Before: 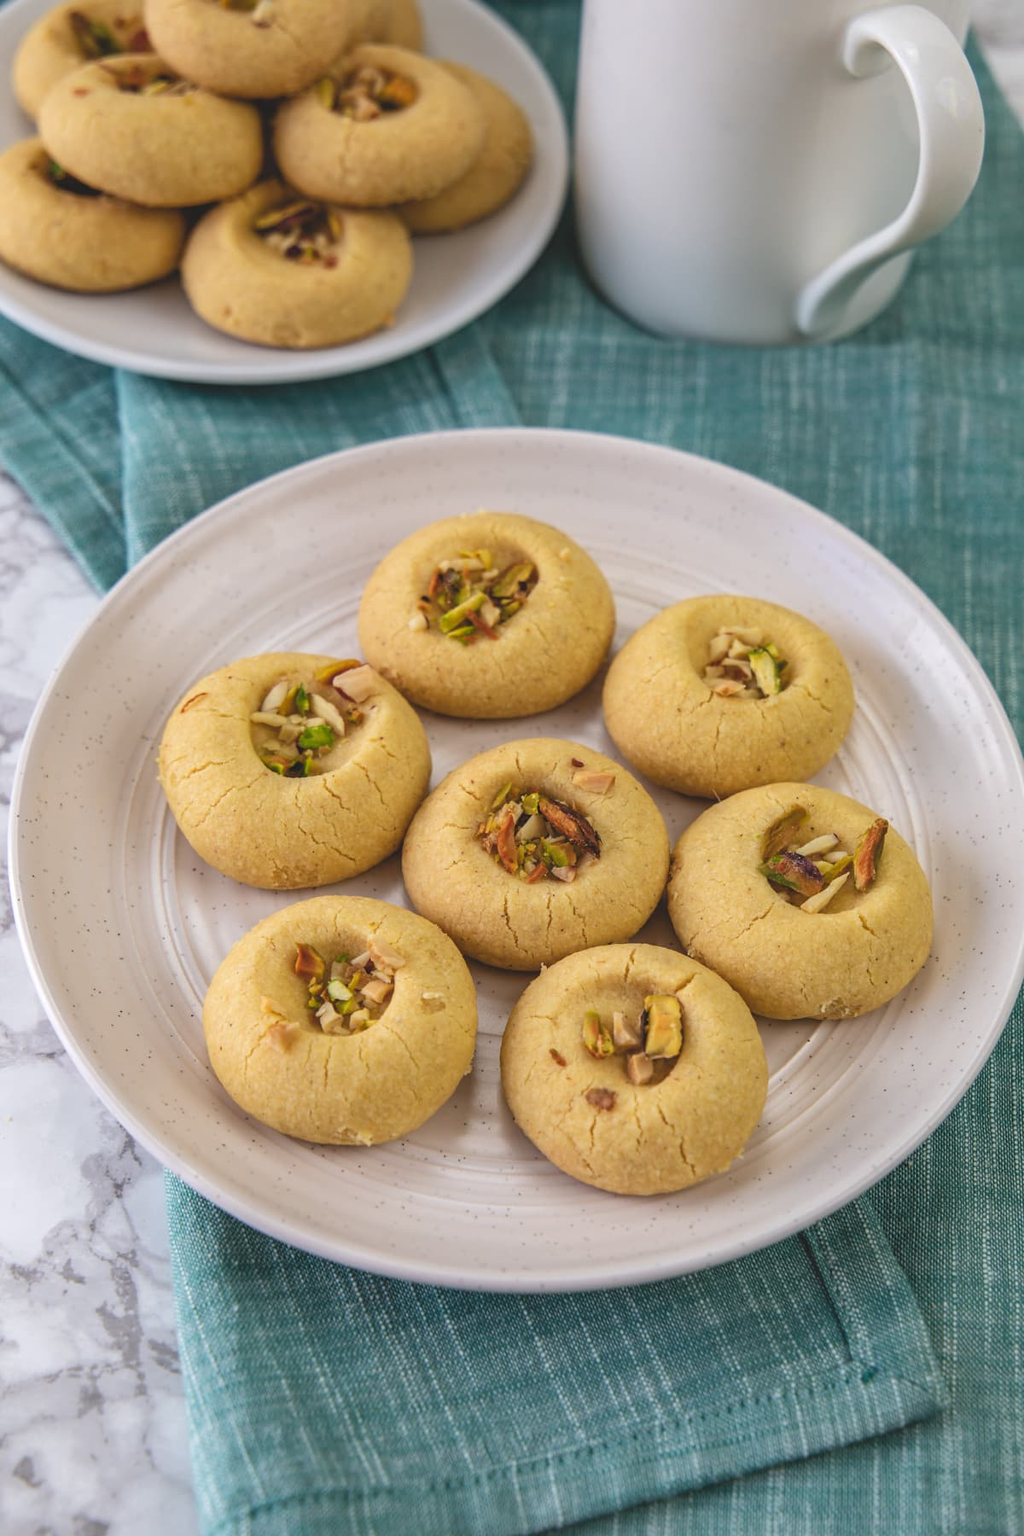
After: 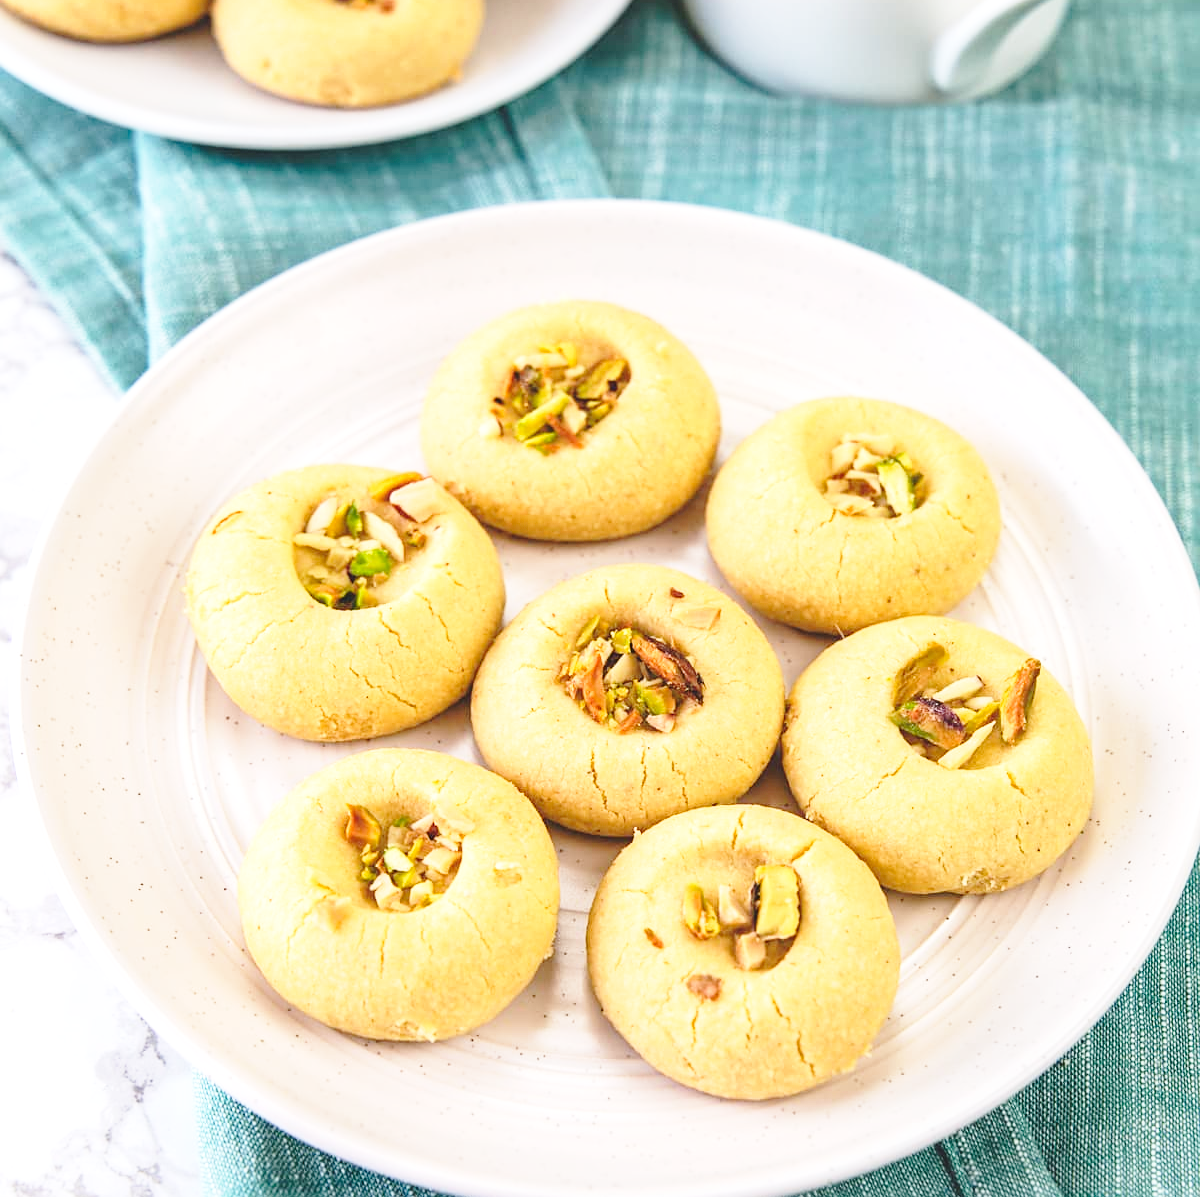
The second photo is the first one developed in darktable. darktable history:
exposure: exposure 0.6 EV, compensate highlight preservation false
crop: top 16.727%, bottom 16.727%
contrast equalizer: y [[0.5 ×6], [0.5 ×6], [0.5, 0.5, 0.501, 0.545, 0.707, 0.863], [0 ×6], [0 ×6]]
sharpen: amount 0.2
base curve: curves: ch0 [(0, 0) (0.028, 0.03) (0.121, 0.232) (0.46, 0.748) (0.859, 0.968) (1, 1)], preserve colors none
contrast brightness saturation: contrast 0.1, brightness 0.02, saturation 0.02
